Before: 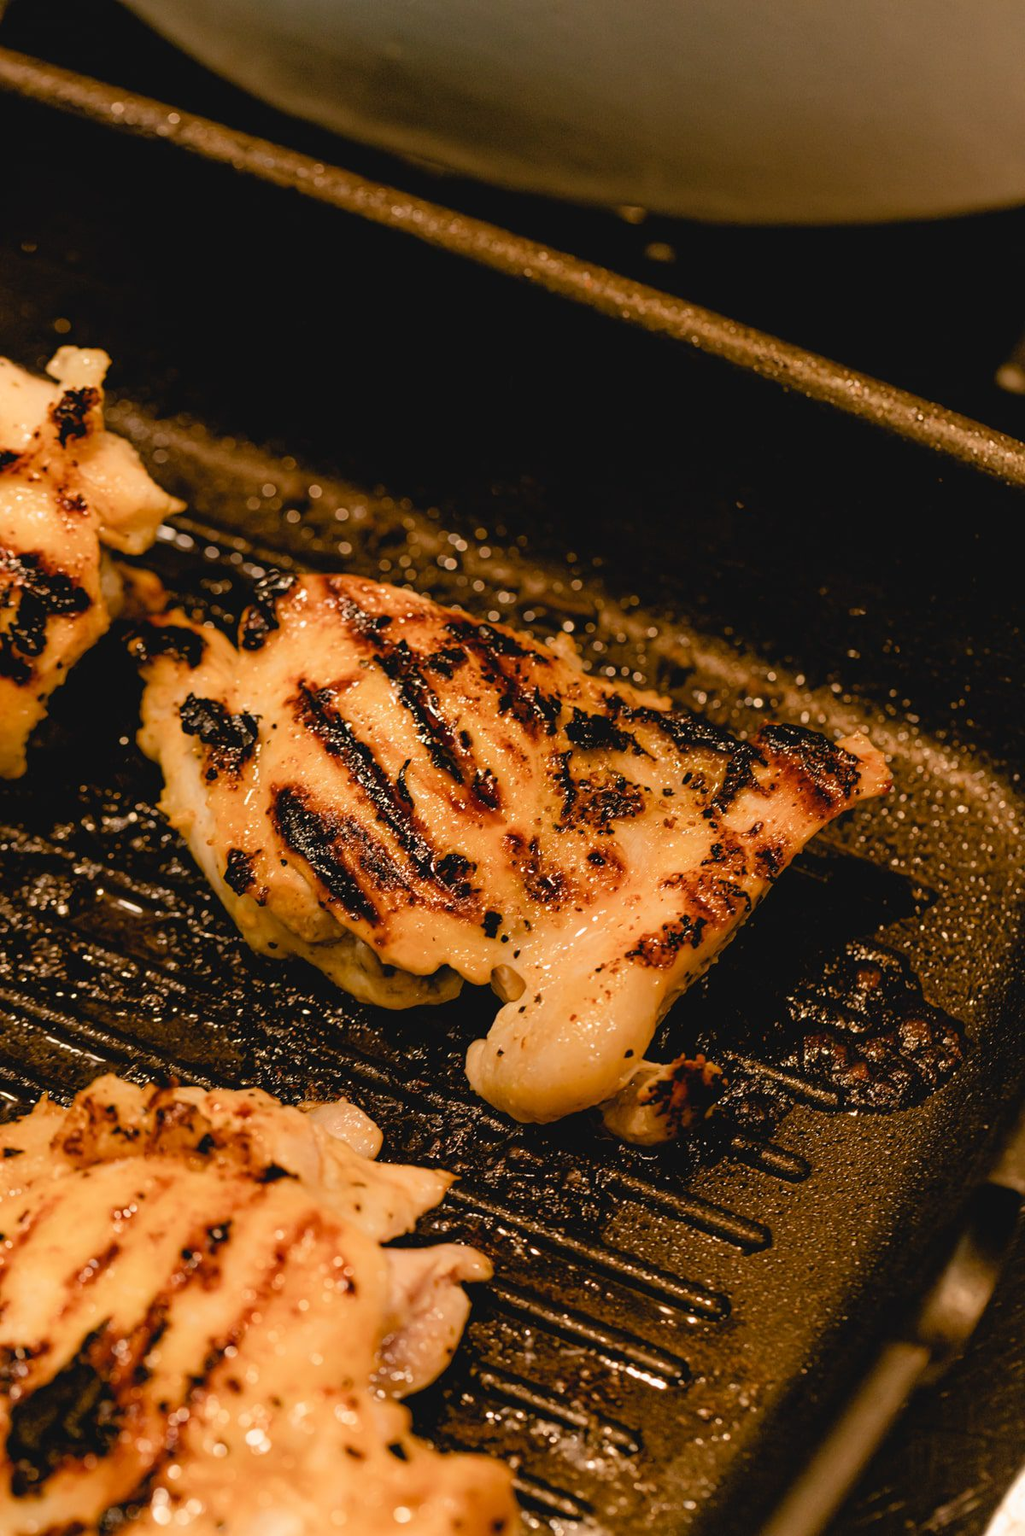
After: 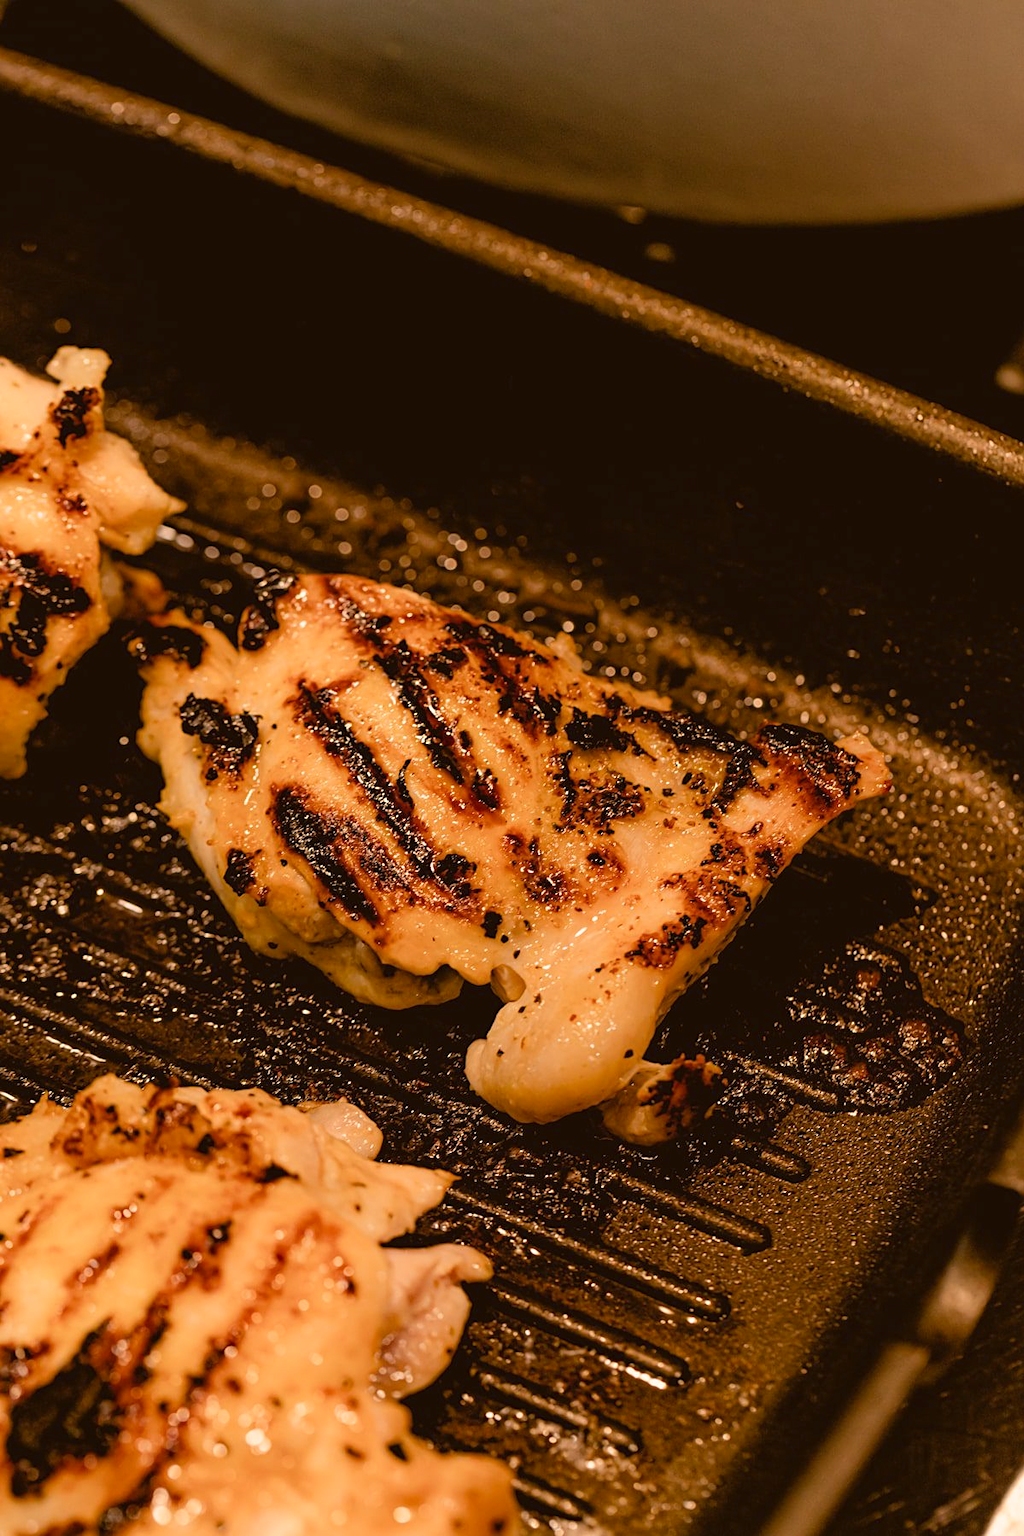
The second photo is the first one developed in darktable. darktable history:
color correction: highlights a* 6.27, highlights b* 8.19, shadows a* 5.94, shadows b* 7.23, saturation 0.9
sharpen: amount 0.2
